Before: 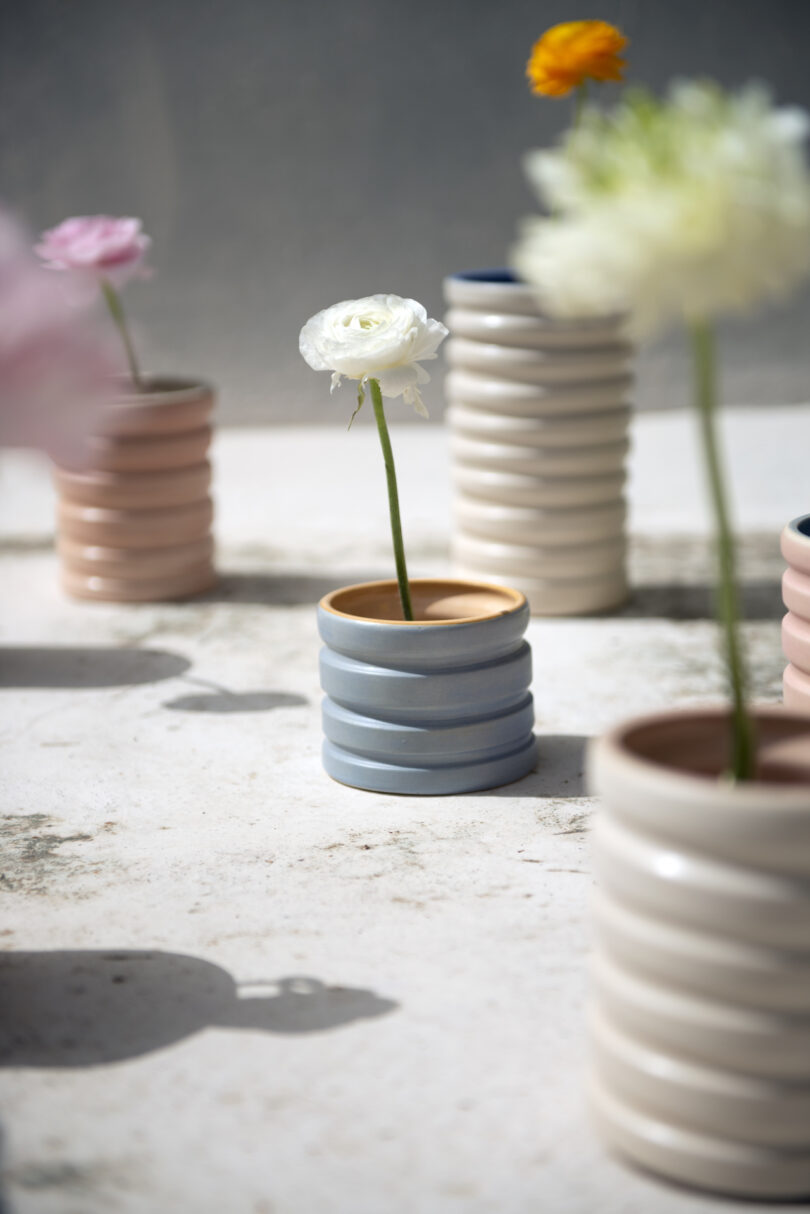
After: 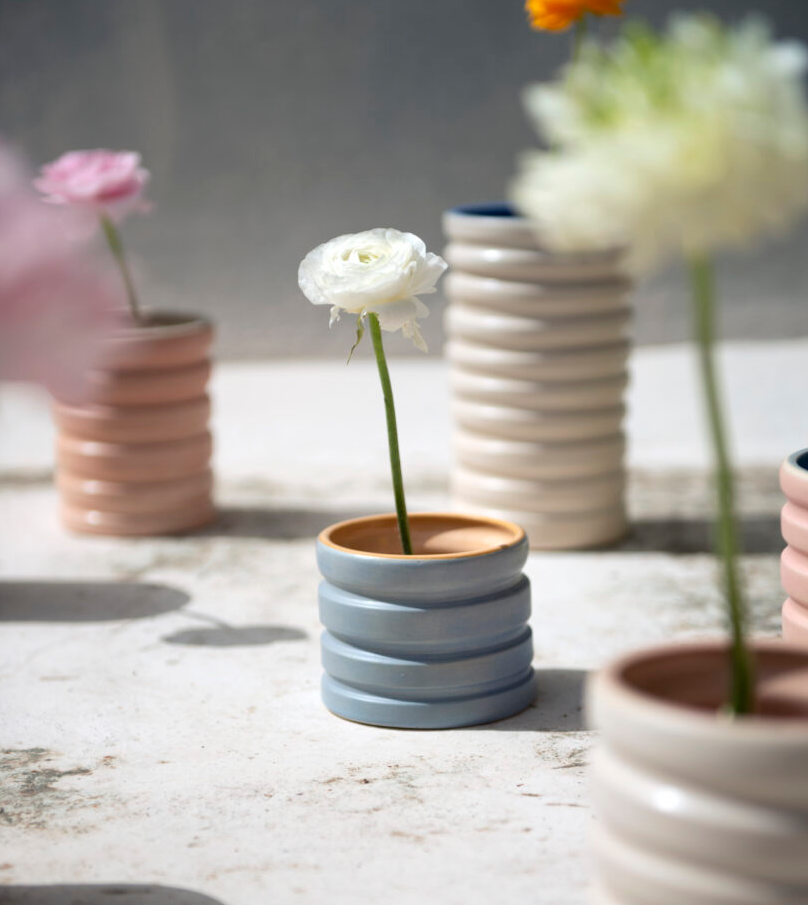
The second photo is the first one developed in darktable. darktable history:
crop: left 0.197%, top 5.512%, bottom 19.88%
